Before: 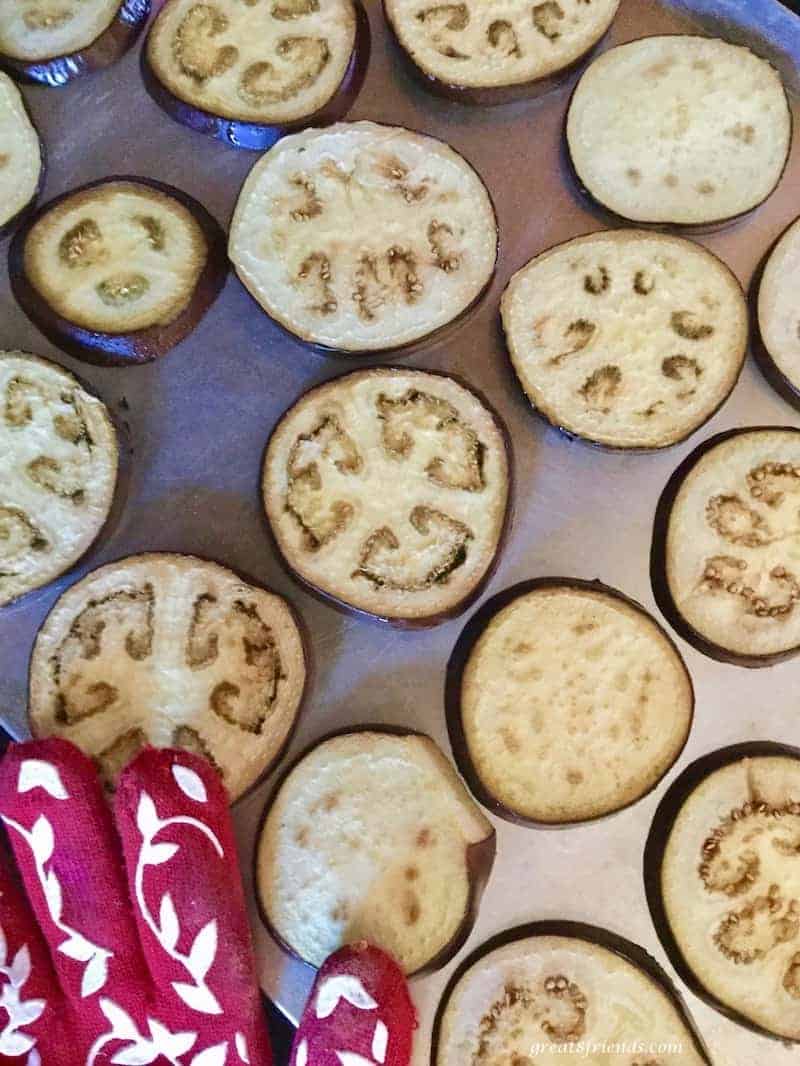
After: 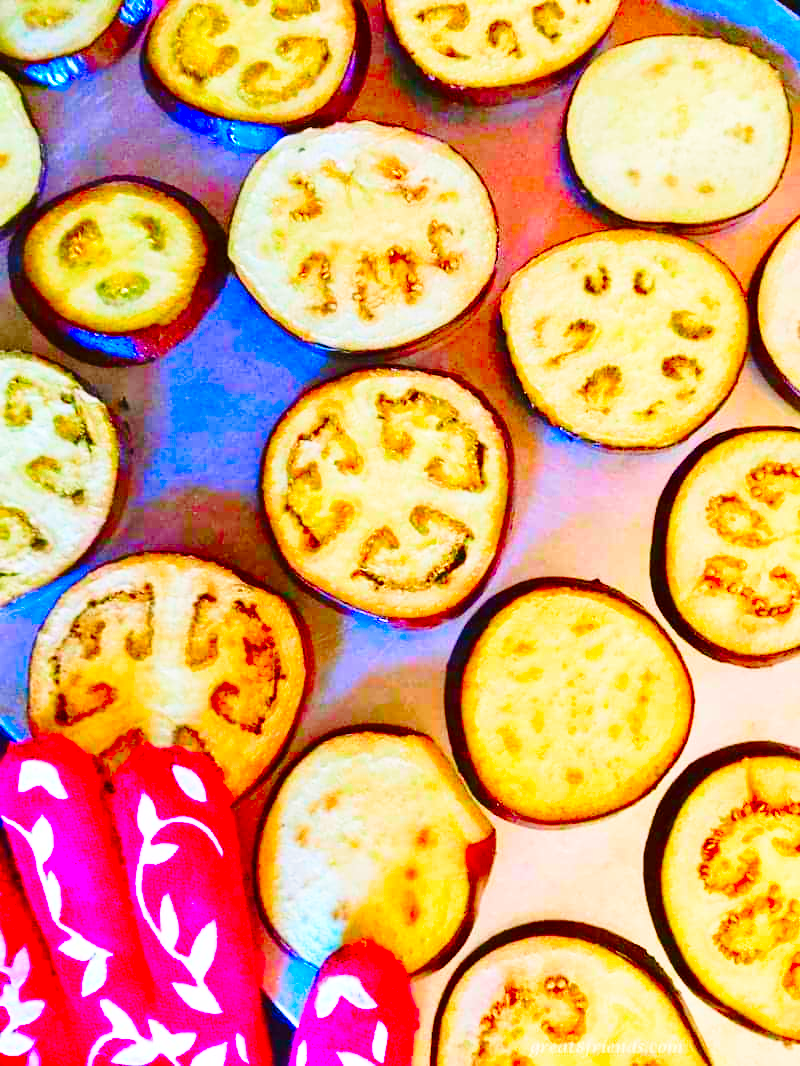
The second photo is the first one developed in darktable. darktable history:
contrast brightness saturation: contrast 0.084, saturation 0.198
base curve: curves: ch0 [(0, 0) (0.028, 0.03) (0.121, 0.232) (0.46, 0.748) (0.859, 0.968) (1, 1)], preserve colors none
color correction: highlights b* 0.01, saturation 2.96
